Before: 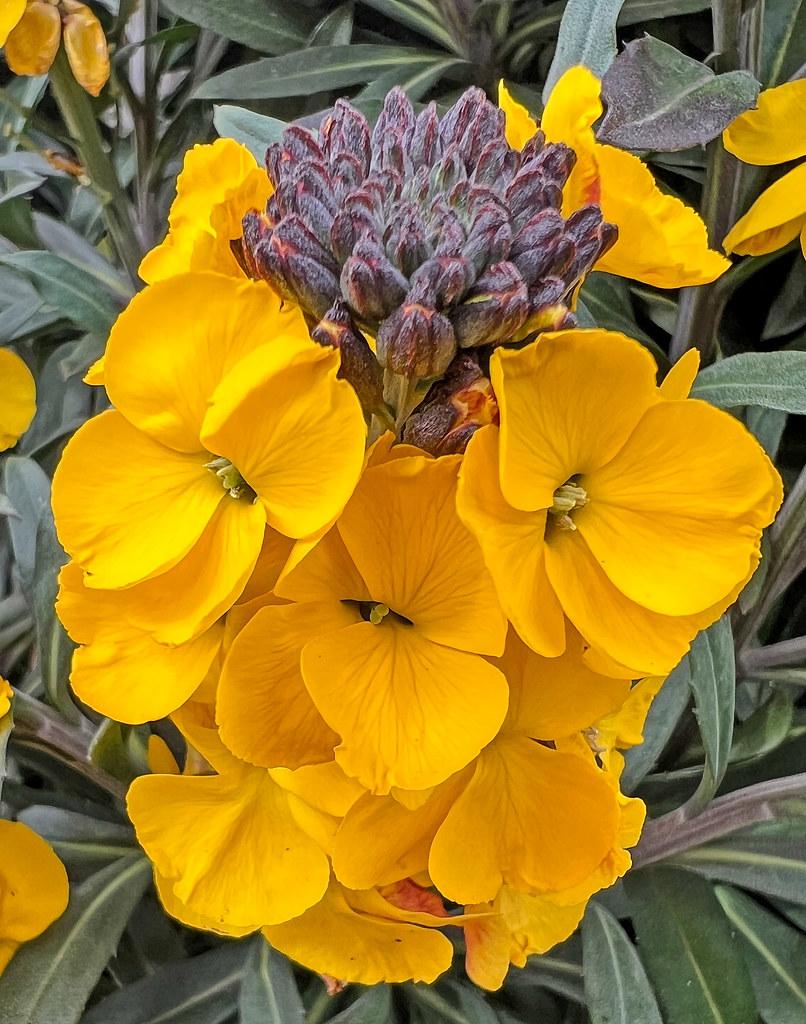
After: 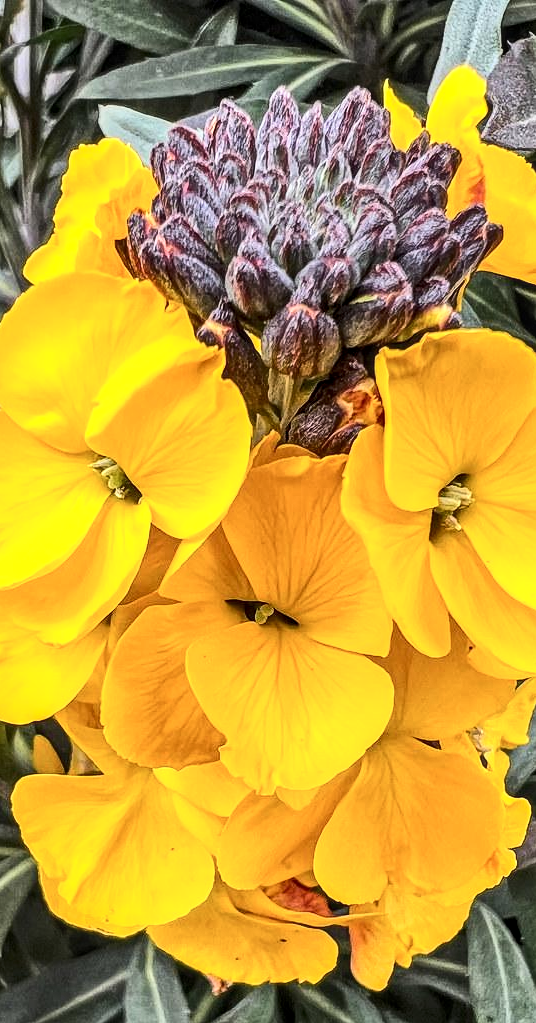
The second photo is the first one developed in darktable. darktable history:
local contrast: detail 130%
tone equalizer: -8 EV -0.405 EV, -7 EV -0.354 EV, -6 EV -0.347 EV, -5 EV -0.246 EV, -3 EV 0.242 EV, -2 EV 0.326 EV, -1 EV 0.411 EV, +0 EV 0.435 EV, edges refinement/feathering 500, mask exposure compensation -1.57 EV, preserve details no
contrast brightness saturation: contrast 0.242, brightness 0.092
crop and rotate: left 14.31%, right 19.069%
